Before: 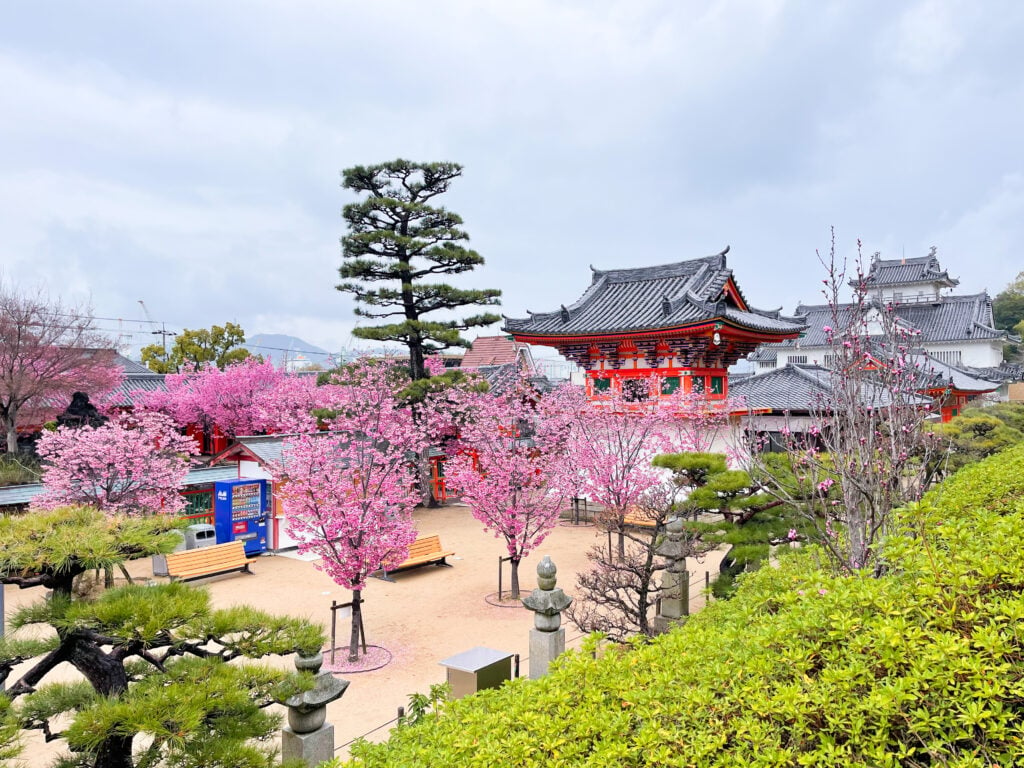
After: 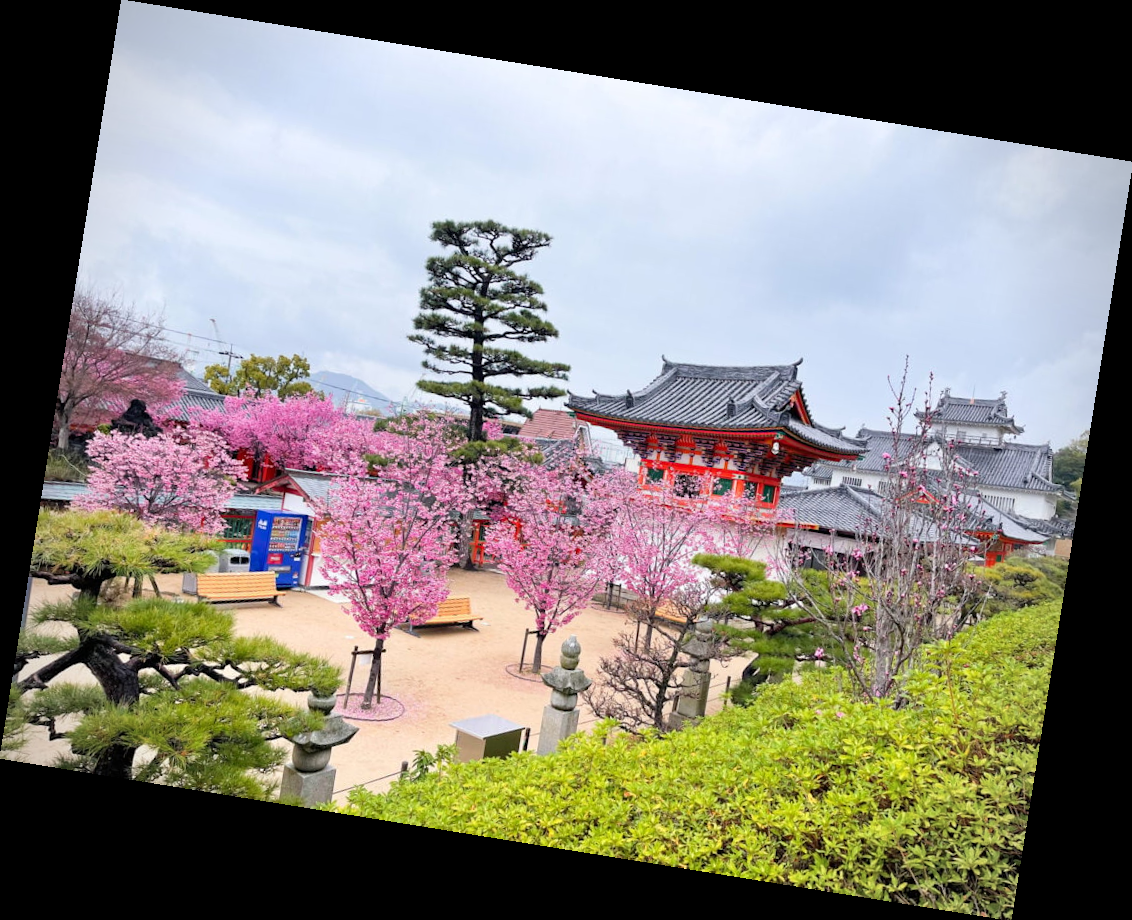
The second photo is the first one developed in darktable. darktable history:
rotate and perspective: rotation 9.12°, automatic cropping off
vignetting: on, module defaults
